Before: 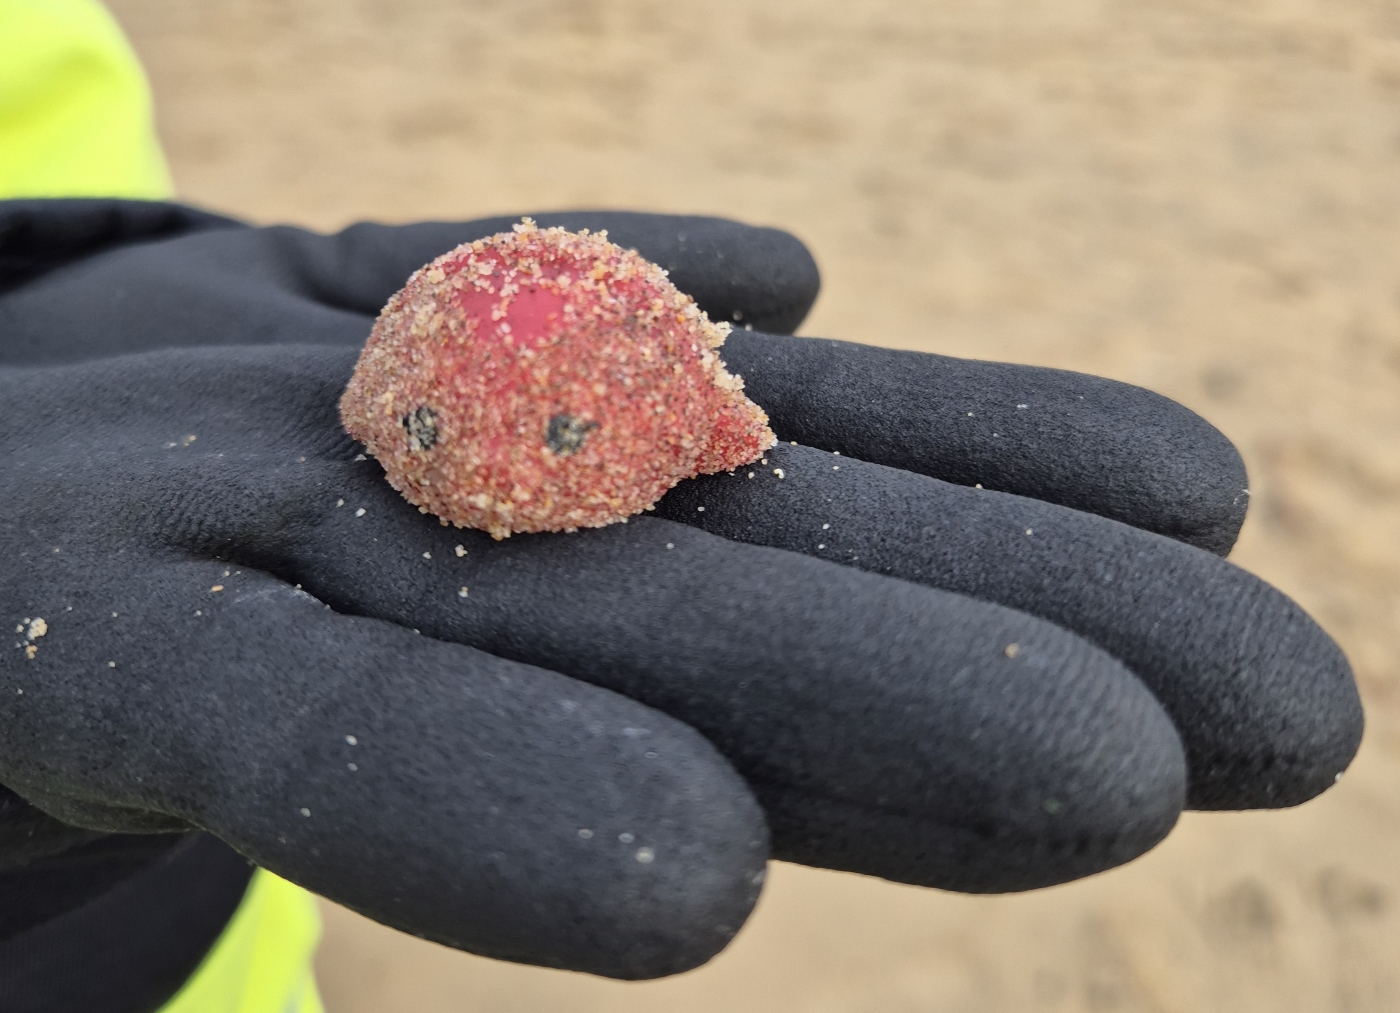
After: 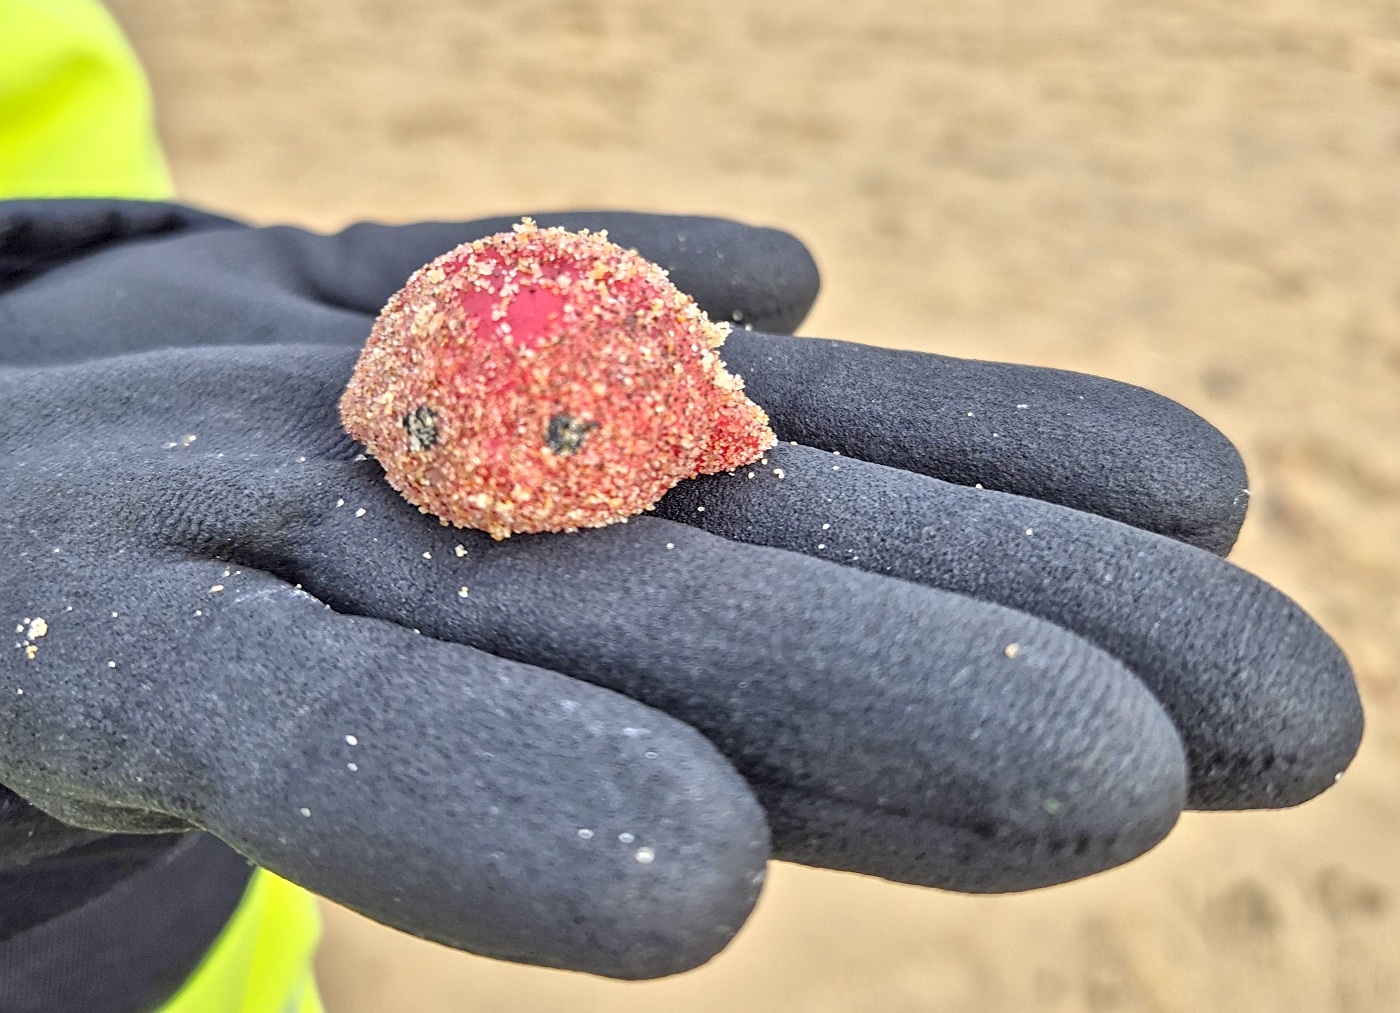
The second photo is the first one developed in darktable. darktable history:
sharpen: on, module defaults
exposure: black level correction 0.001, compensate highlight preservation false
local contrast: detail 130%
color balance rgb: perceptual saturation grading › global saturation 17.342%
tone equalizer: -8 EV 1.99 EV, -7 EV 1.99 EV, -6 EV 1.96 EV, -5 EV 1.99 EV, -4 EV 1.96 EV, -3 EV 1.48 EV, -2 EV 0.978 EV, -1 EV 0.478 EV
